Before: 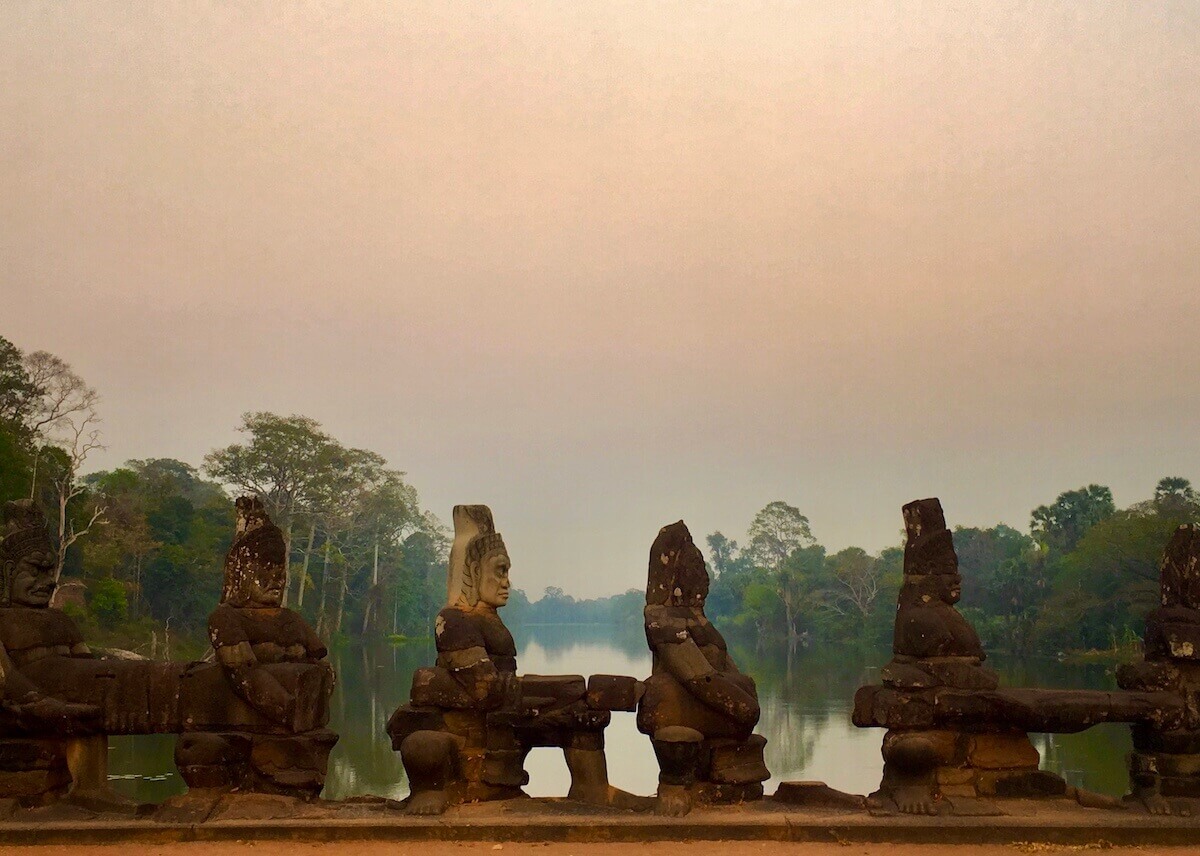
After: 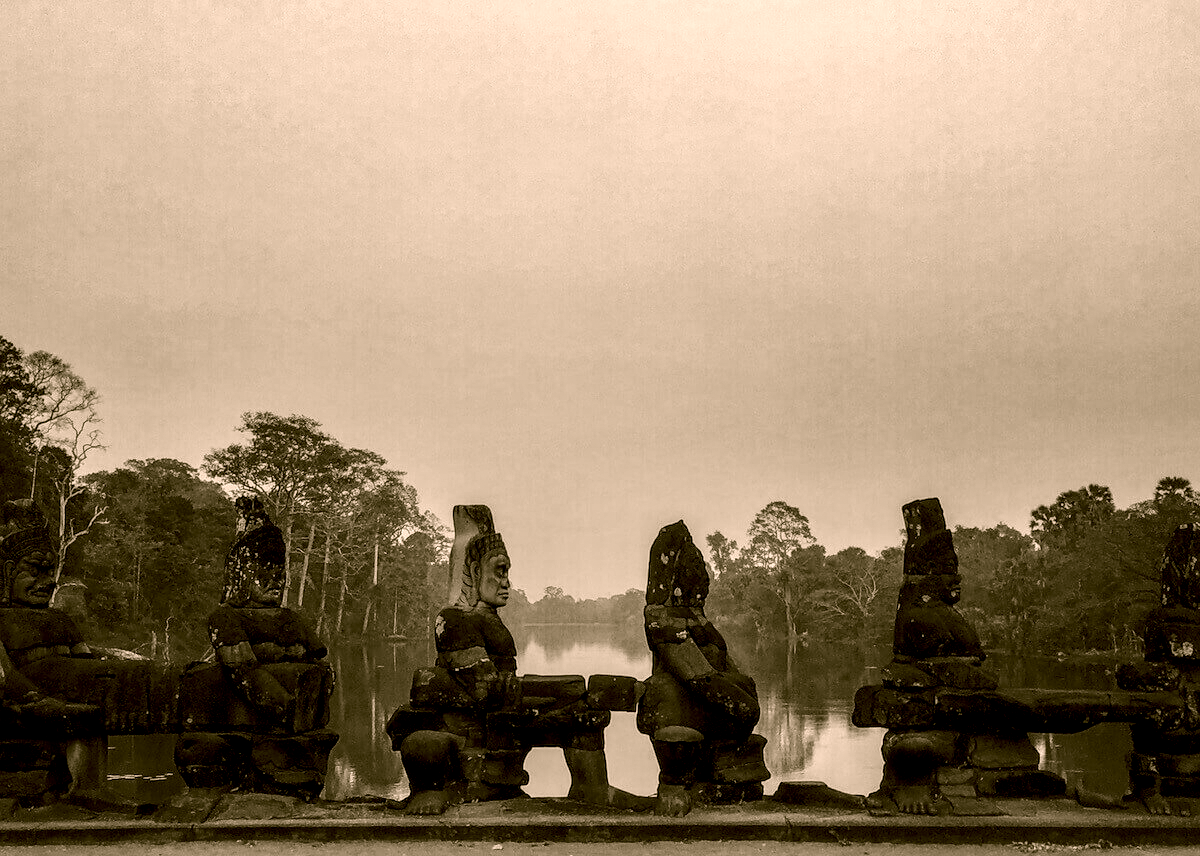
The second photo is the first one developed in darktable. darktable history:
local contrast: highlights 19%, detail 186%
contrast brightness saturation: contrast 0.2, brightness 0.16, saturation 0.22
color calibration: output gray [0.253, 0.26, 0.487, 0], gray › normalize channels true, illuminant same as pipeline (D50), adaptation XYZ, x 0.346, y 0.359, gamut compression 0
white balance: red 1.009, blue 1.027
color correction: highlights a* 8.98, highlights b* 15.09, shadows a* -0.49, shadows b* 26.52
sharpen: radius 1, threshold 1
grain: coarseness 0.81 ISO, strength 1.34%, mid-tones bias 0%
